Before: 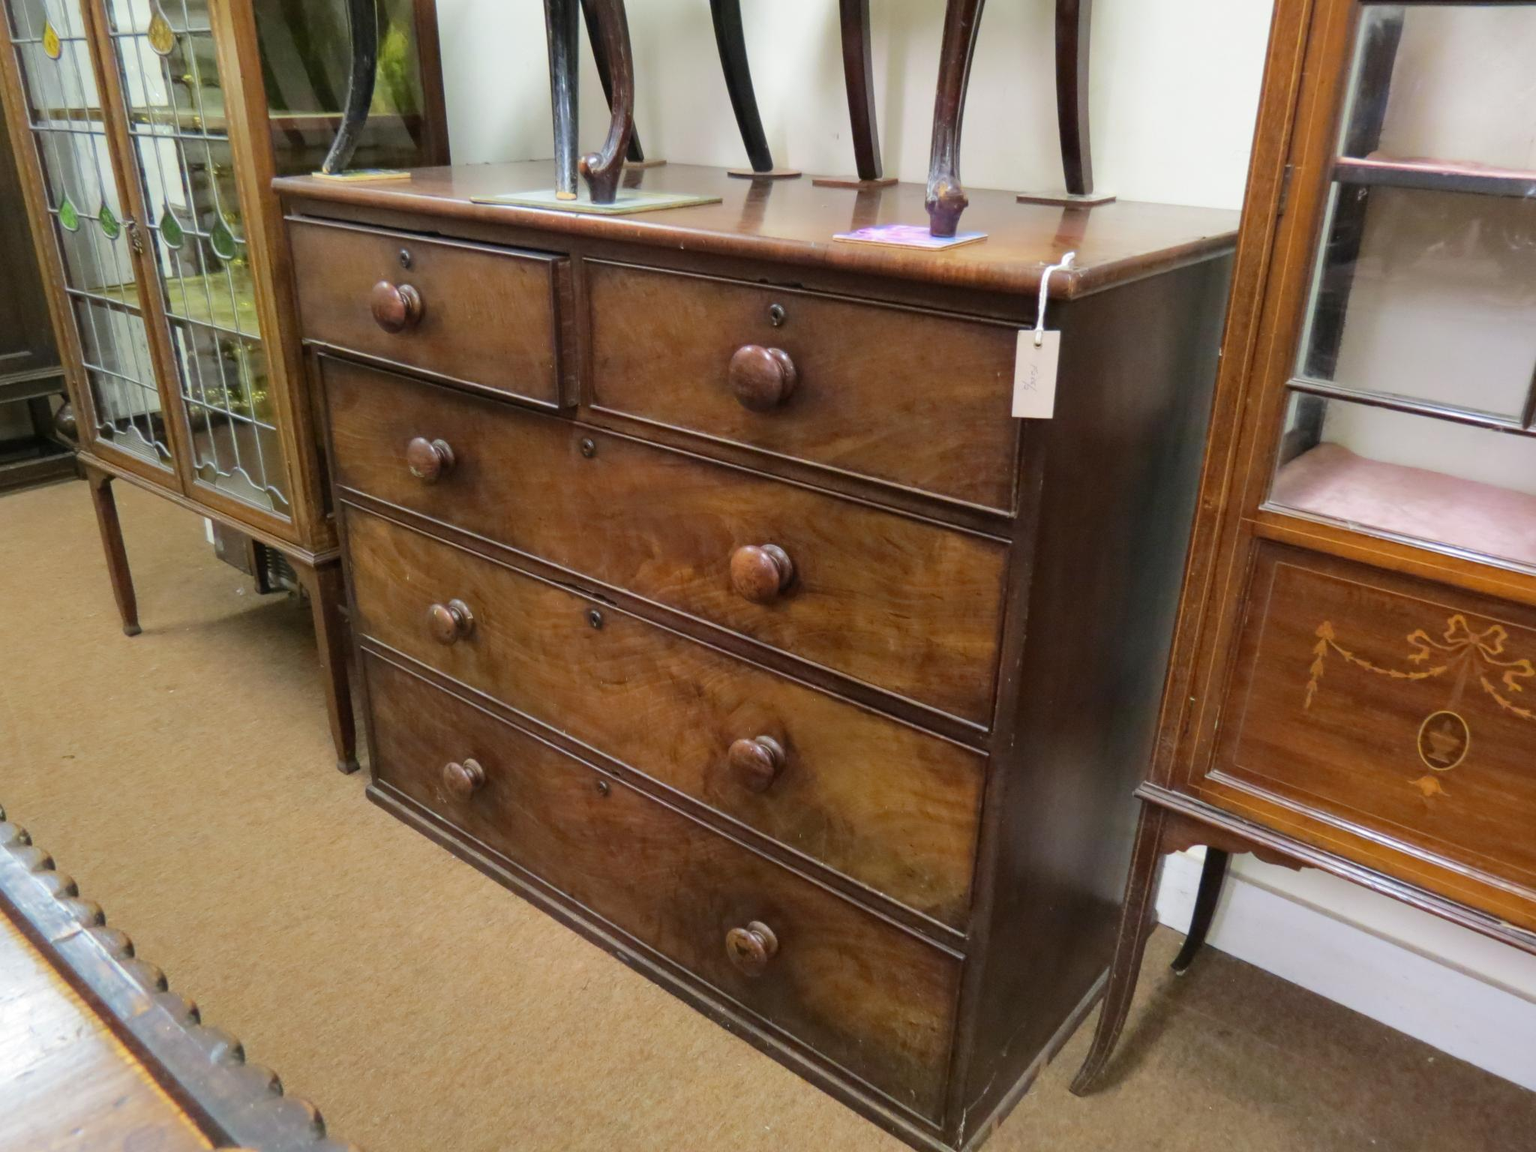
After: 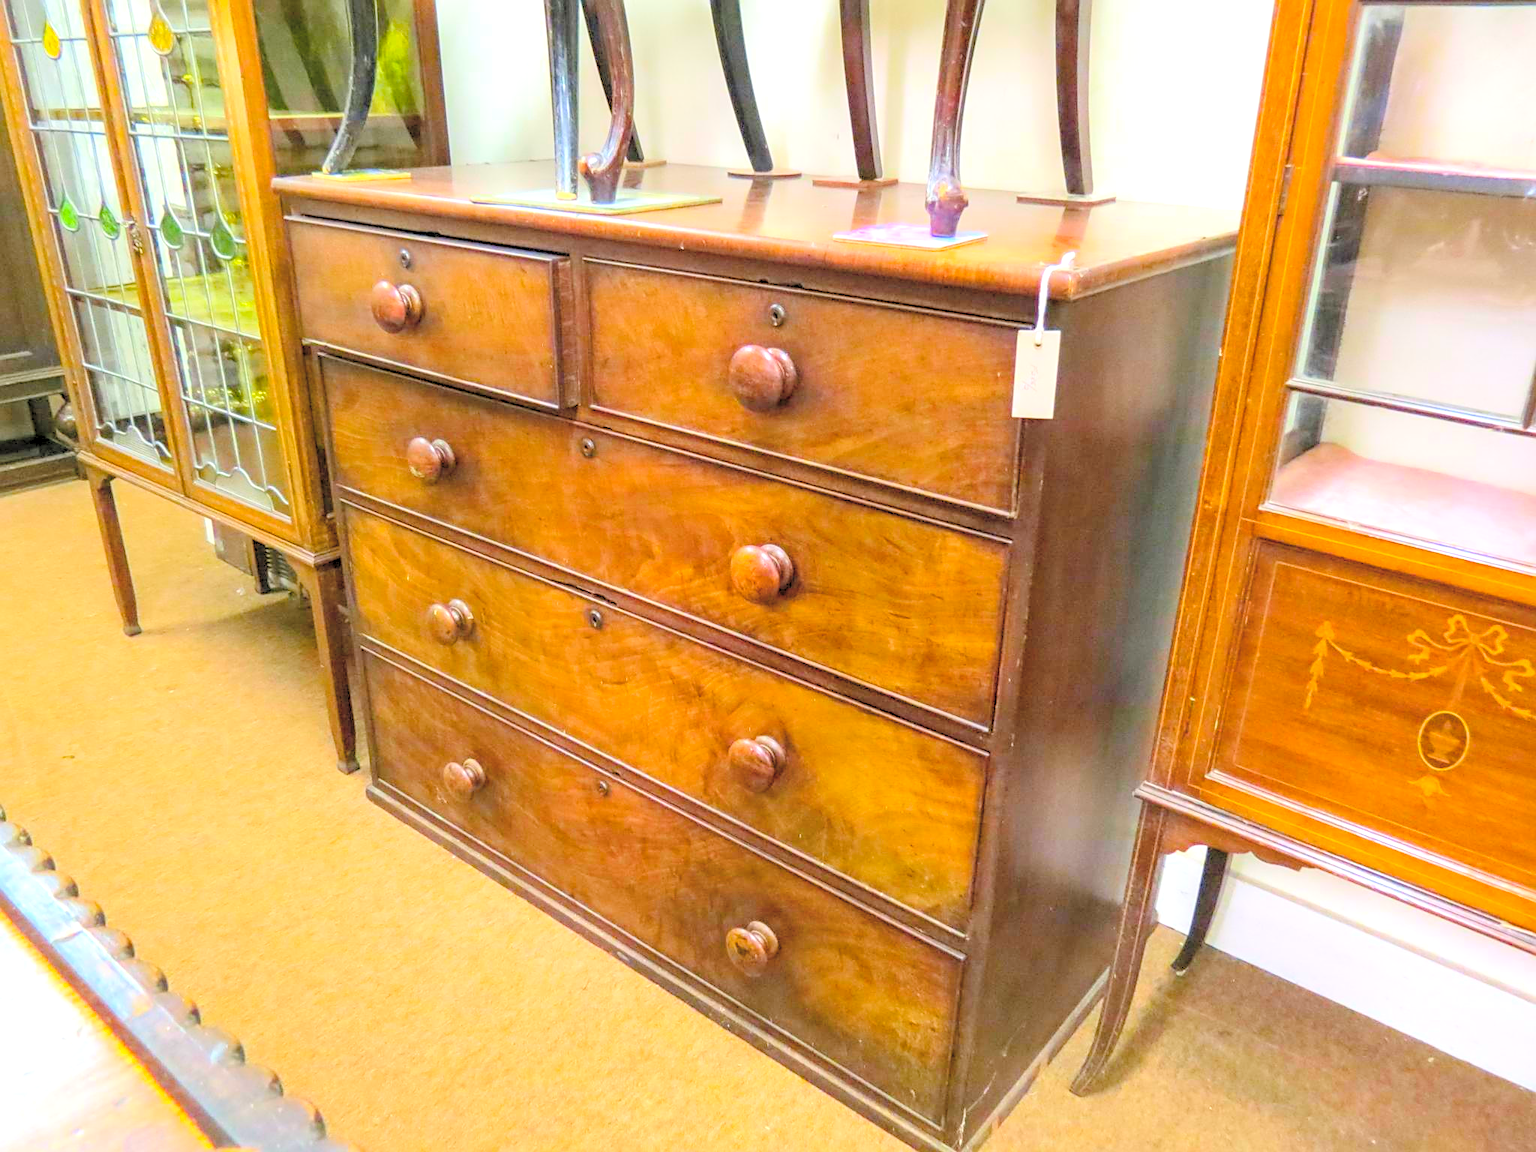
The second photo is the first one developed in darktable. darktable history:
levels: levels [0.093, 0.434, 0.988]
color balance rgb: perceptual saturation grading › global saturation 36%, perceptual brilliance grading › global brilliance 10%, global vibrance 20%
local contrast: on, module defaults
sharpen: on, module defaults
contrast brightness saturation: contrast 0.1, brightness 0.3, saturation 0.14
